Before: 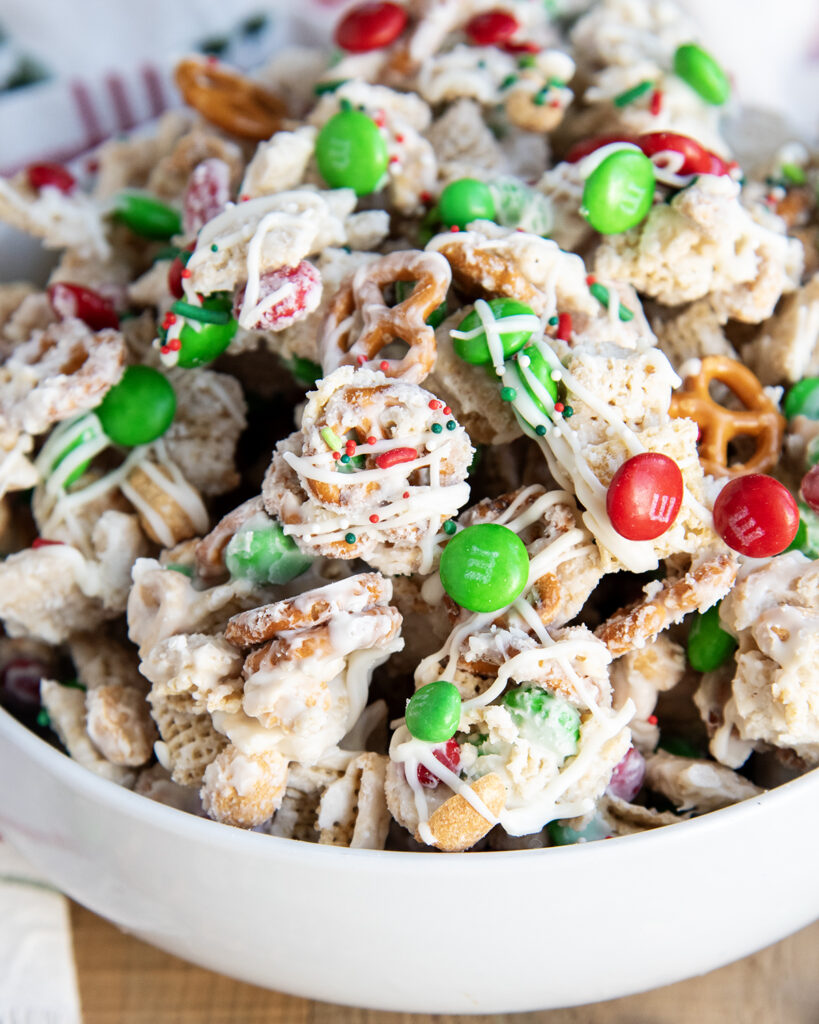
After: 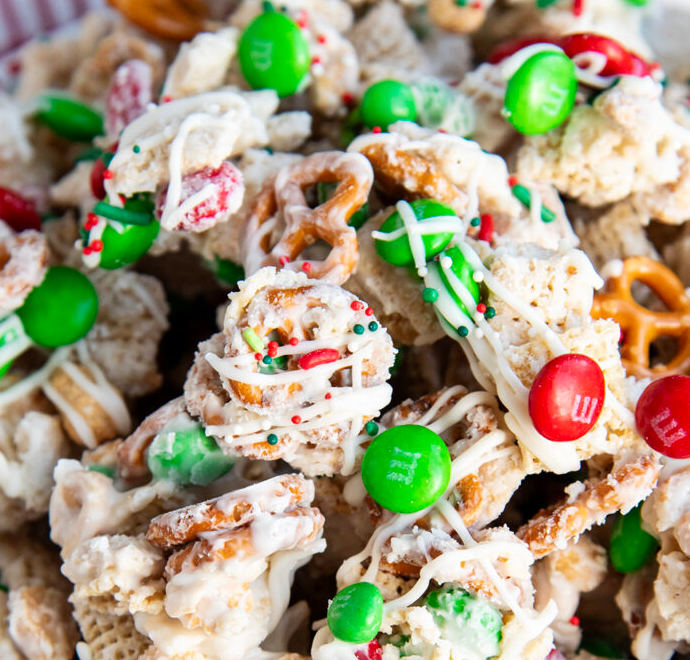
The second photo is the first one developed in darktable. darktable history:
crop and rotate: left 9.632%, top 9.739%, right 6.034%, bottom 25.781%
